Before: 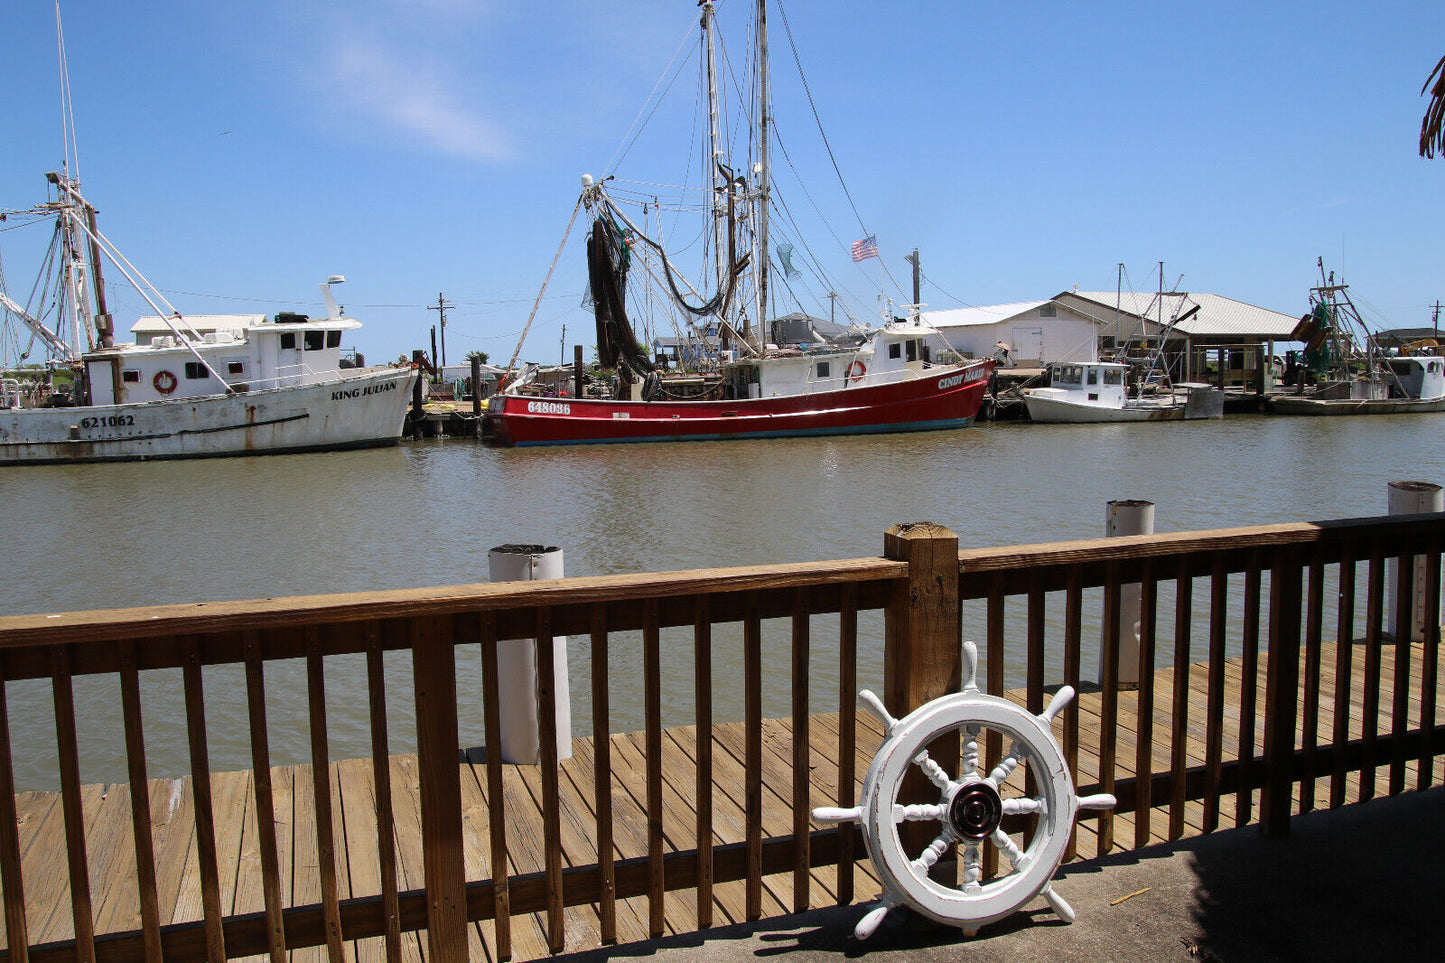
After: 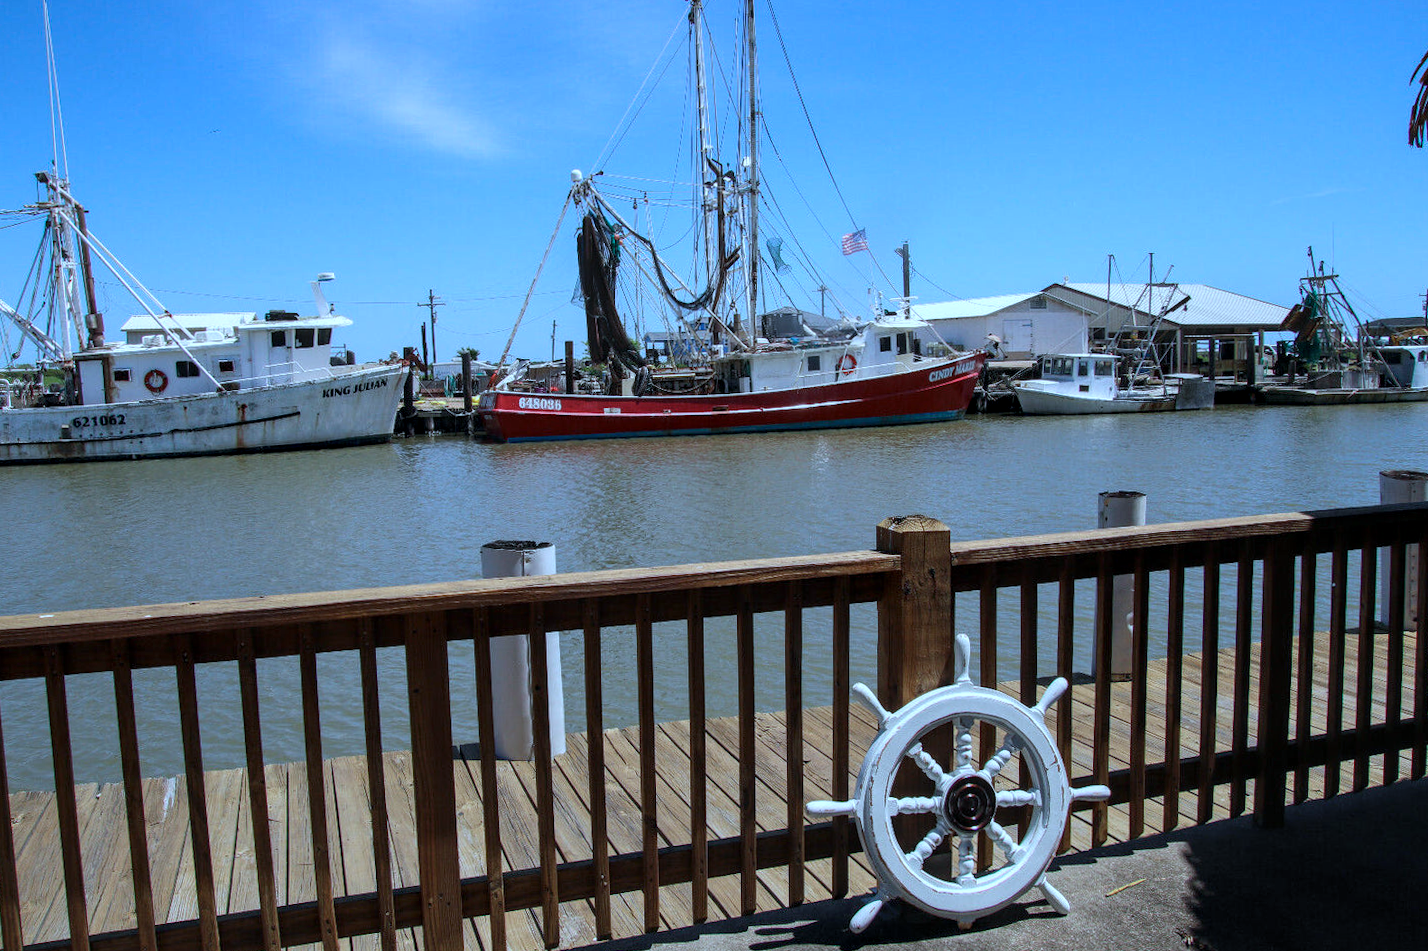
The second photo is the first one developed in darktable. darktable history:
rotate and perspective: rotation -0.45°, automatic cropping original format, crop left 0.008, crop right 0.992, crop top 0.012, crop bottom 0.988
local contrast: on, module defaults
color calibration: x 0.396, y 0.386, temperature 3669 K
